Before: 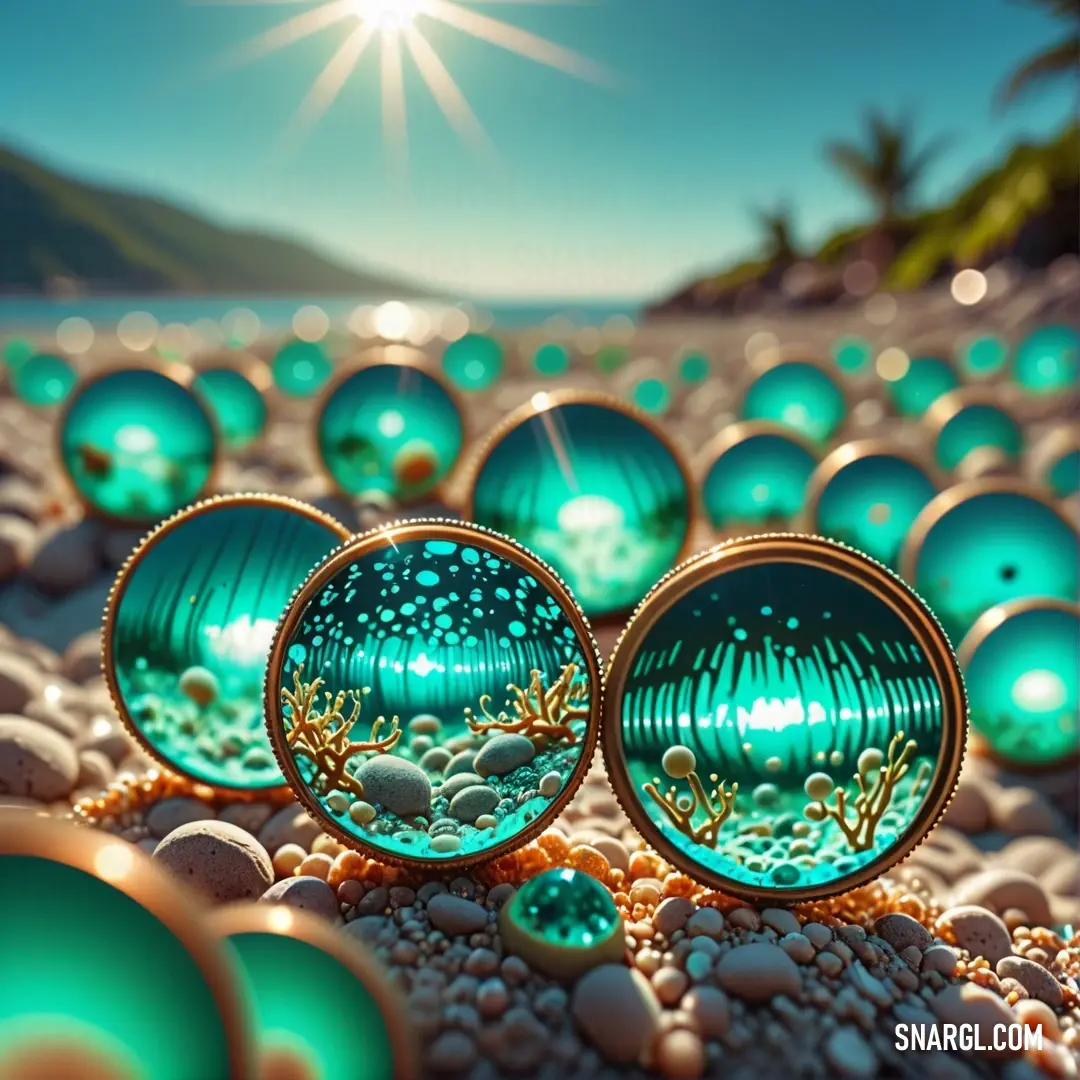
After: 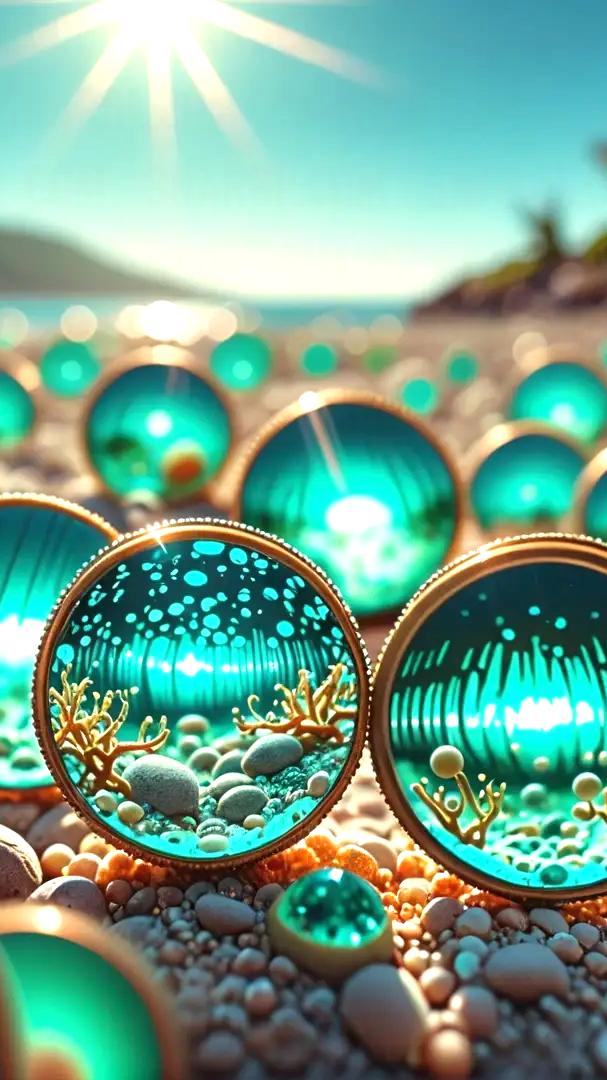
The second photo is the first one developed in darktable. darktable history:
crop: left 21.496%, right 22.254%
exposure: black level correction 0, exposure 0.7 EV, compensate exposure bias true, compensate highlight preservation false
